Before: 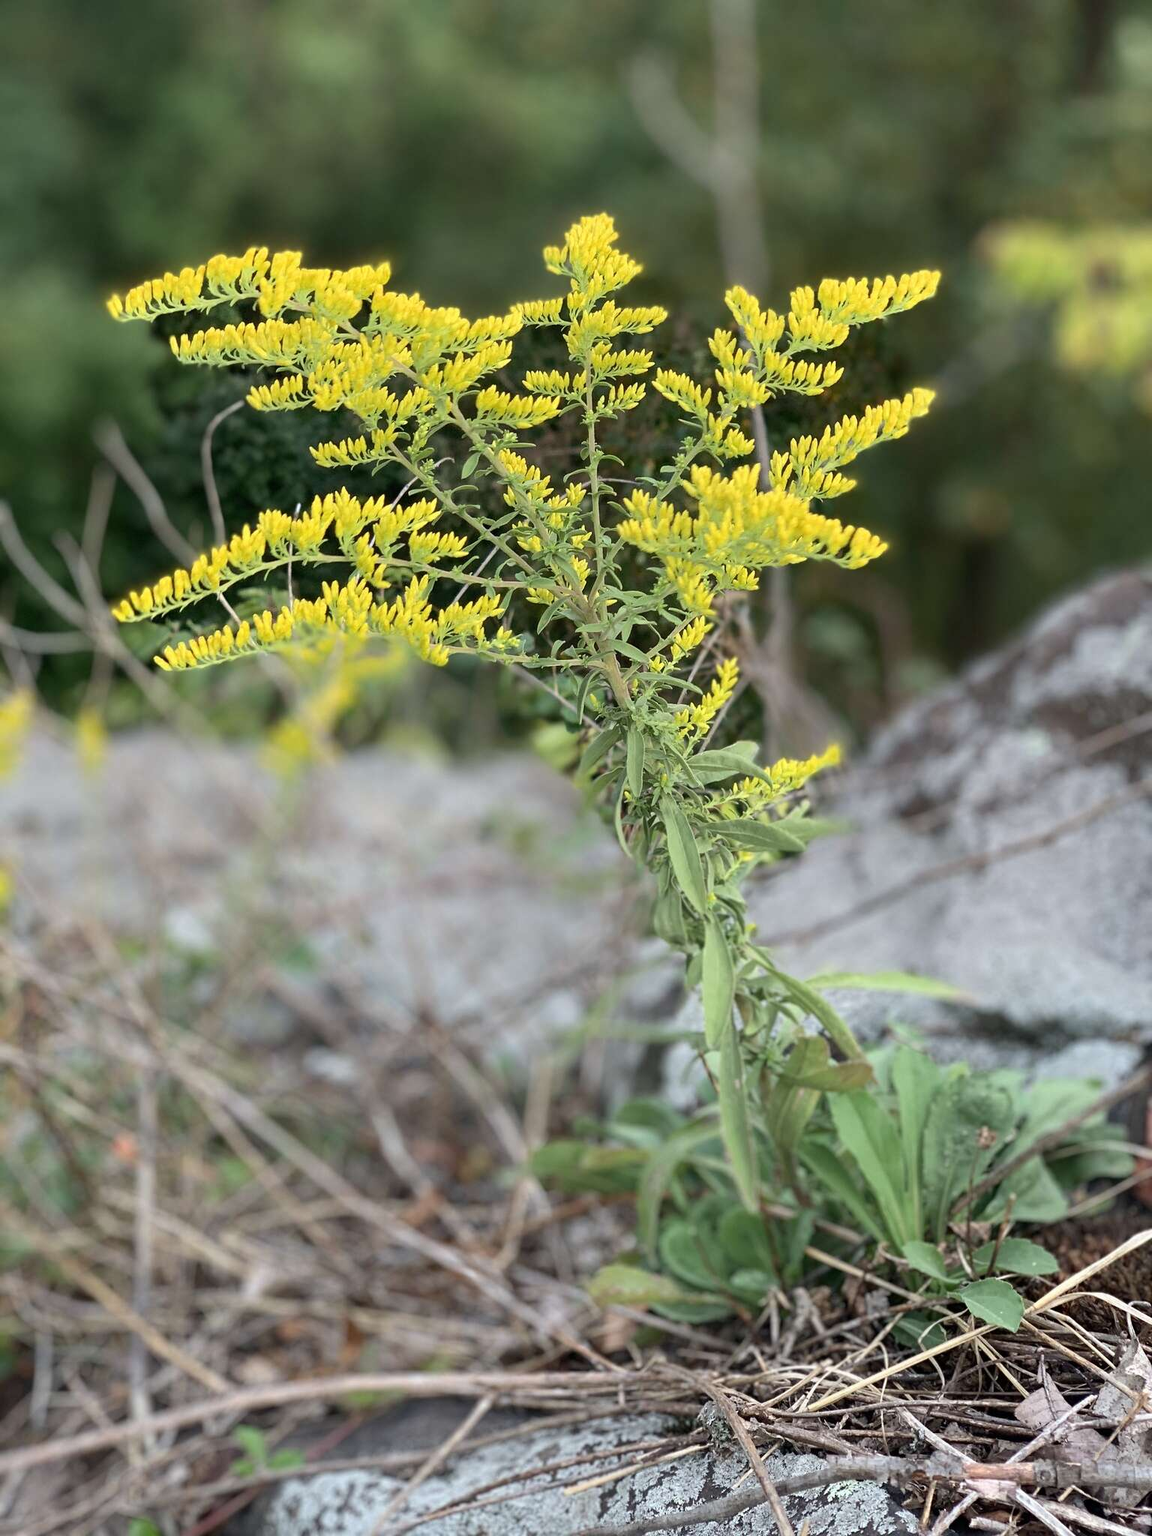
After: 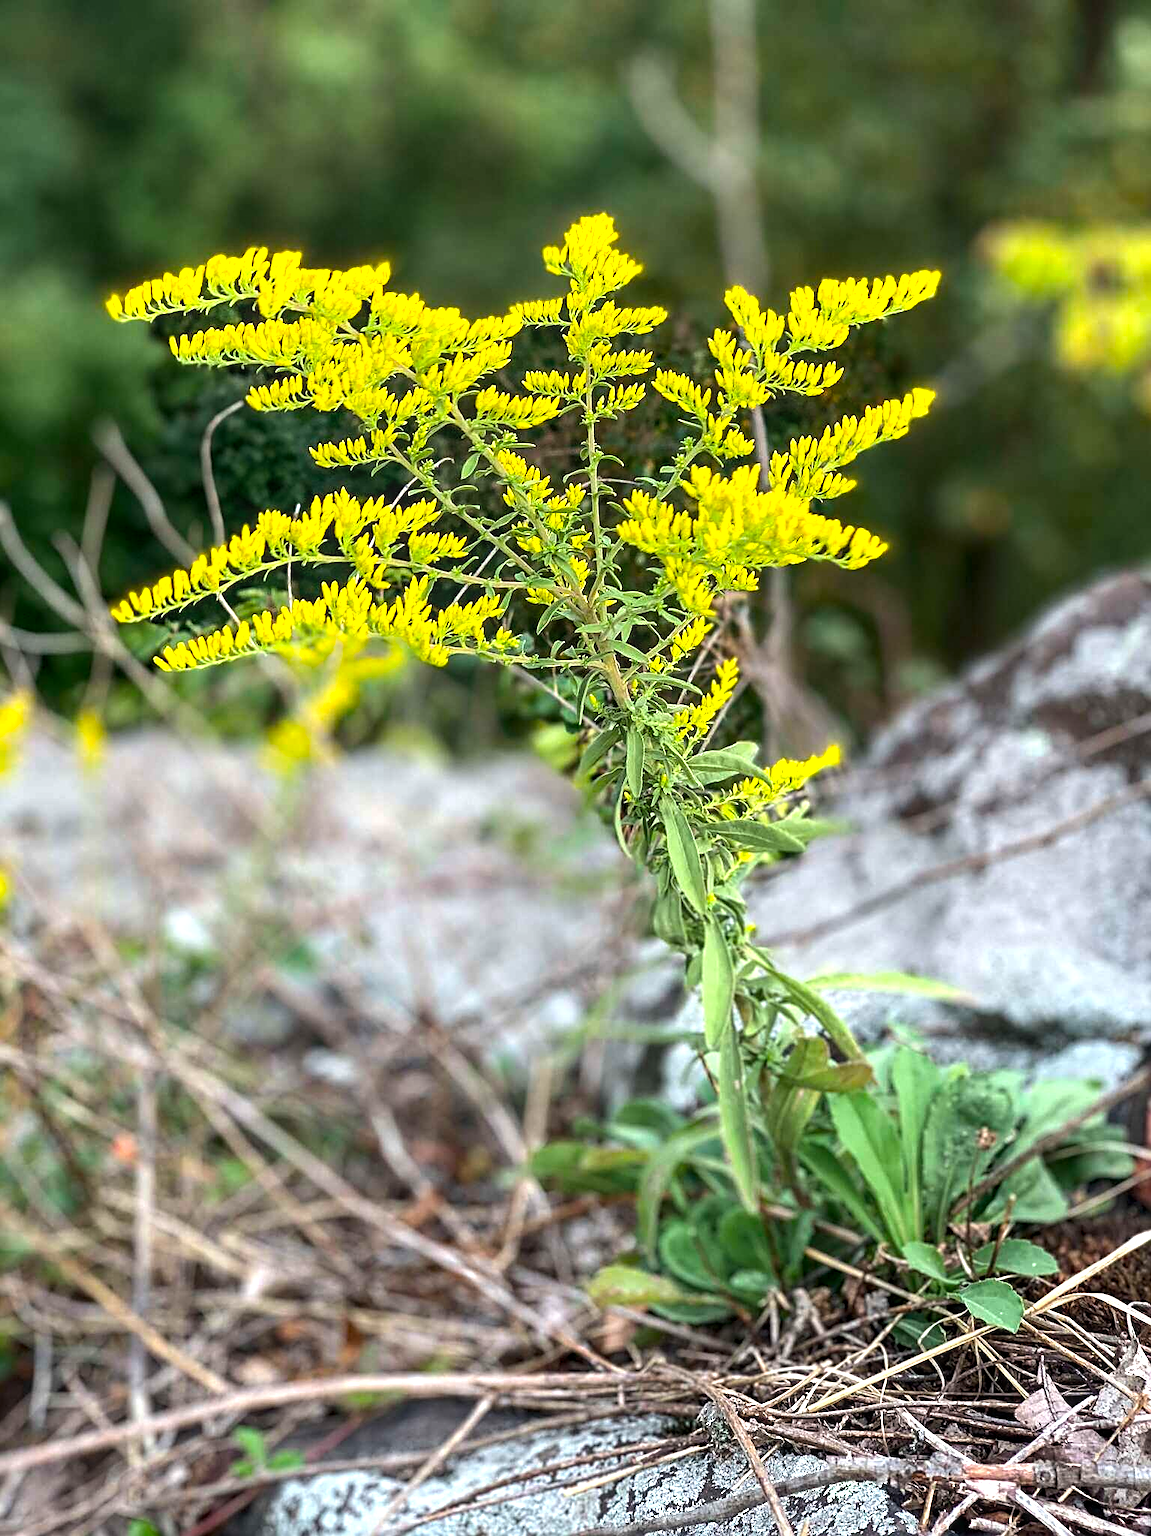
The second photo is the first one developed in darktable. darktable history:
exposure: compensate highlight preservation false
local contrast: detail 130%
crop: left 0.097%
color balance rgb: shadows lift › hue 87.31°, perceptual saturation grading › global saturation 19.401%, perceptual brilliance grading › global brilliance -4.815%, perceptual brilliance grading › highlights 24.381%, perceptual brilliance grading › mid-tones 7.195%, perceptual brilliance grading › shadows -4.809%, global vibrance 14.415%
sharpen: on, module defaults
